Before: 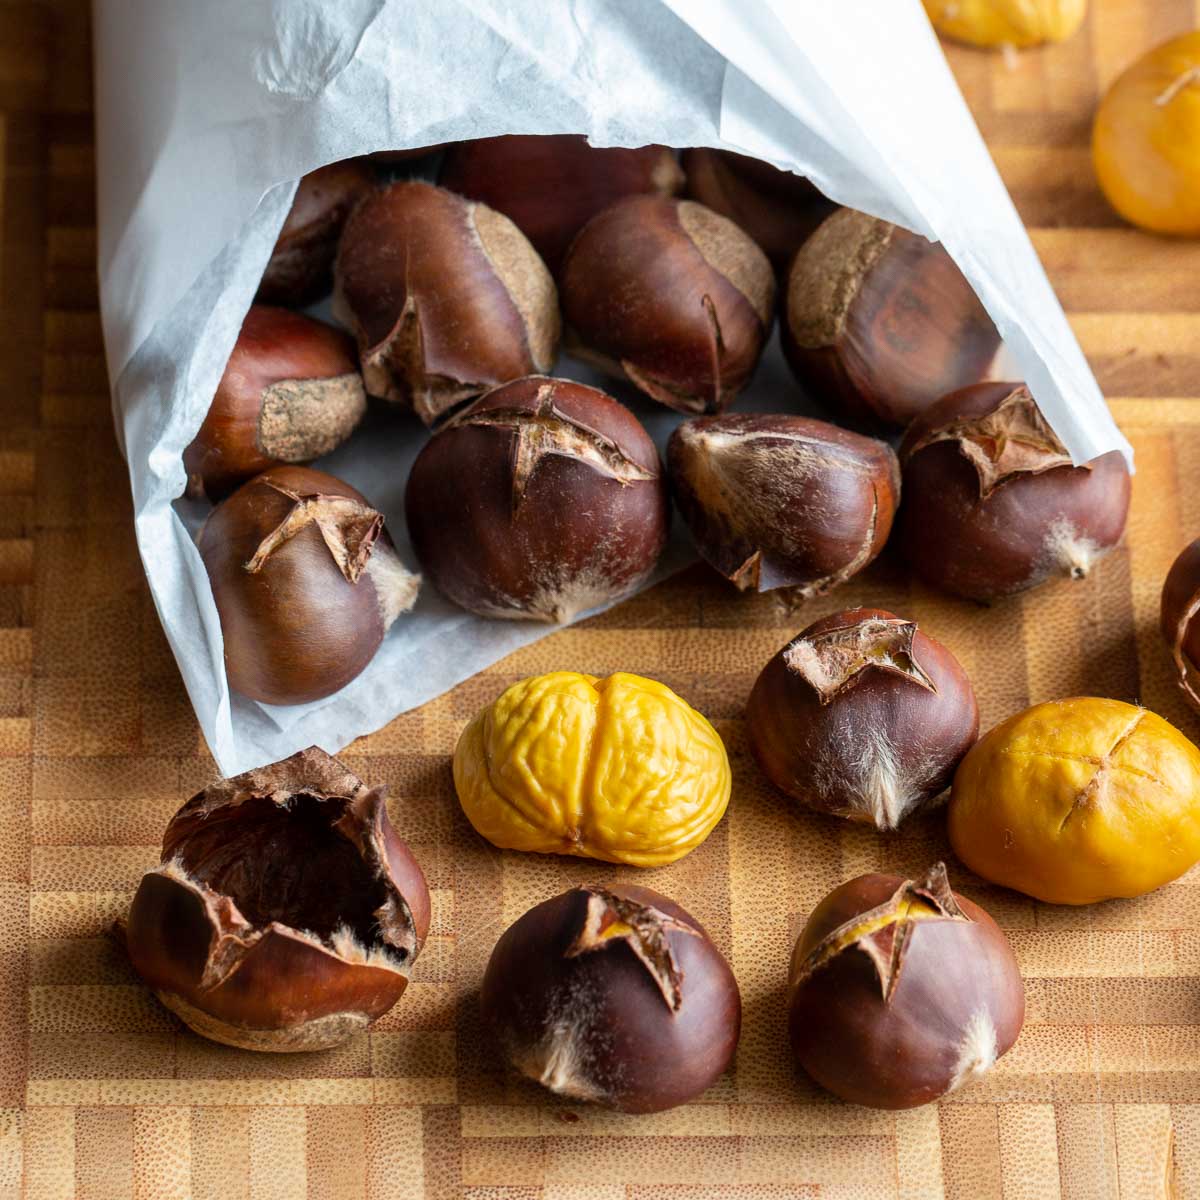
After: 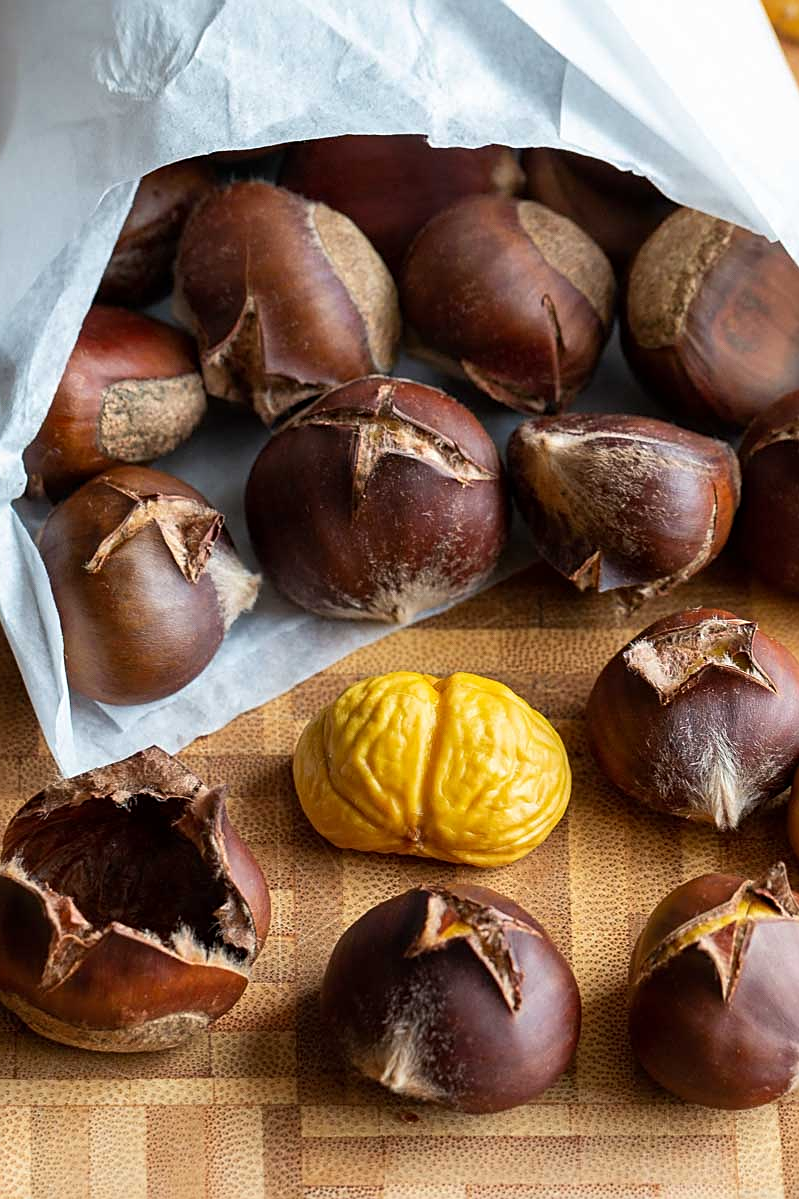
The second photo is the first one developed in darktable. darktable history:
sharpen: on, module defaults
crop and rotate: left 13.347%, right 20.046%
